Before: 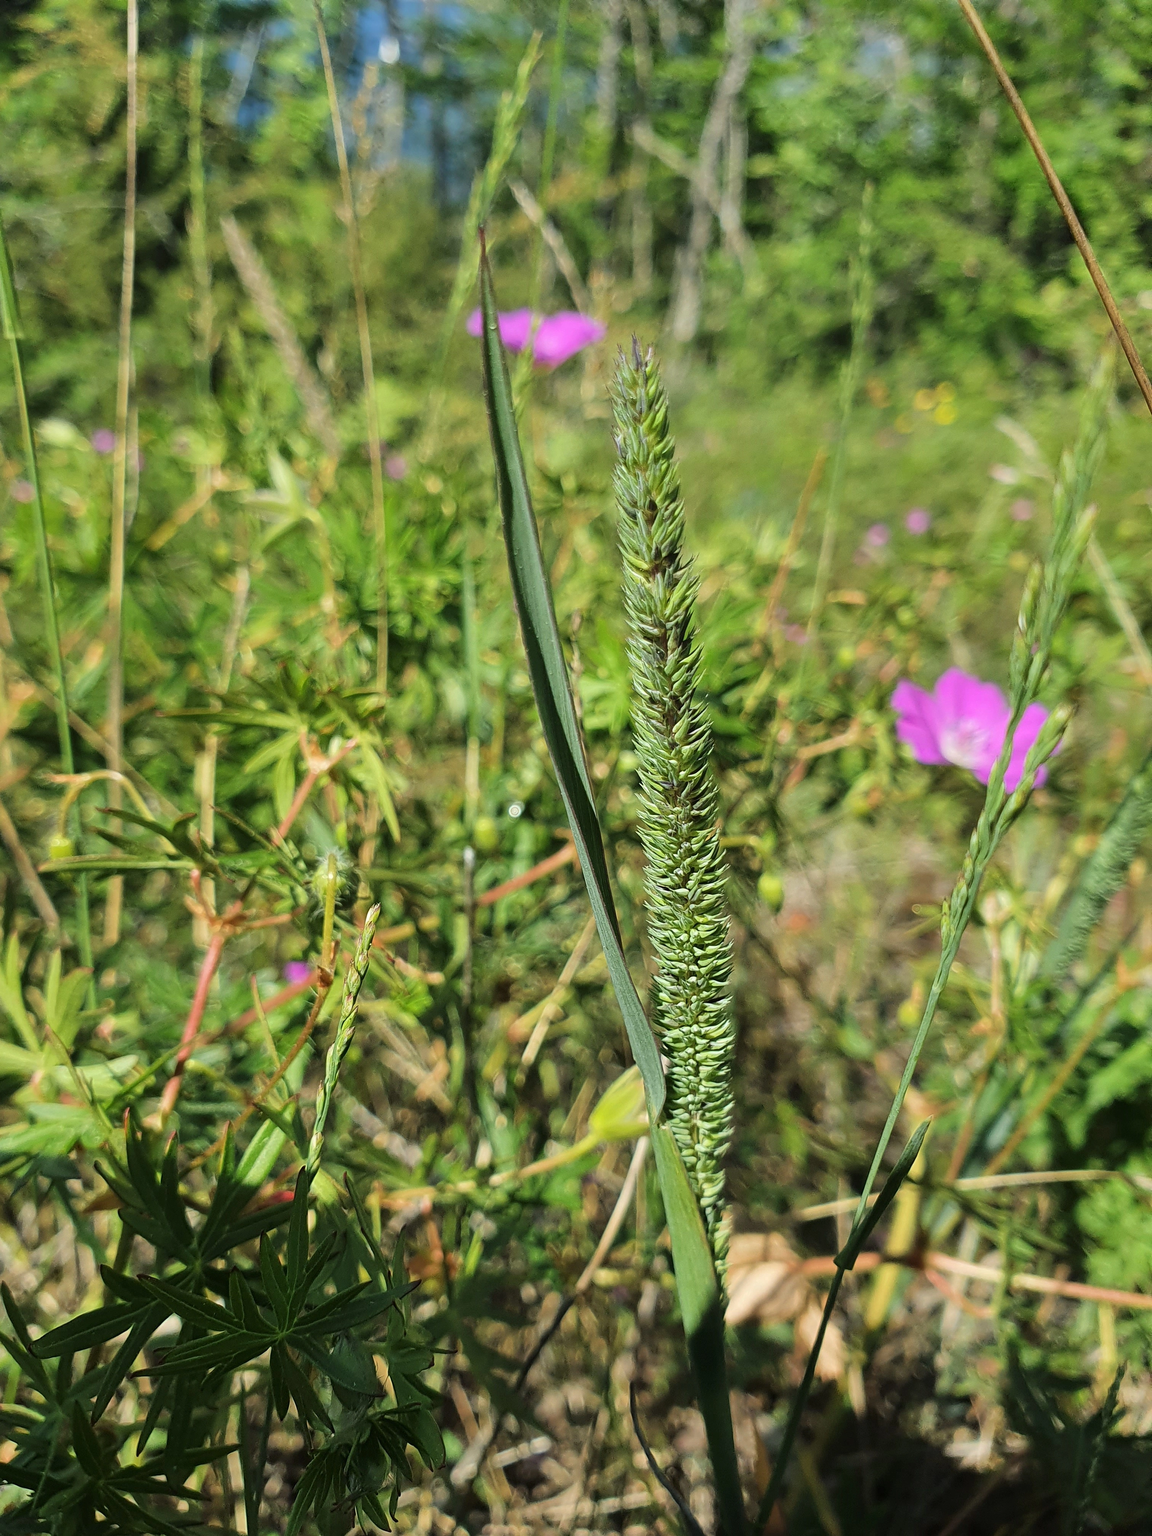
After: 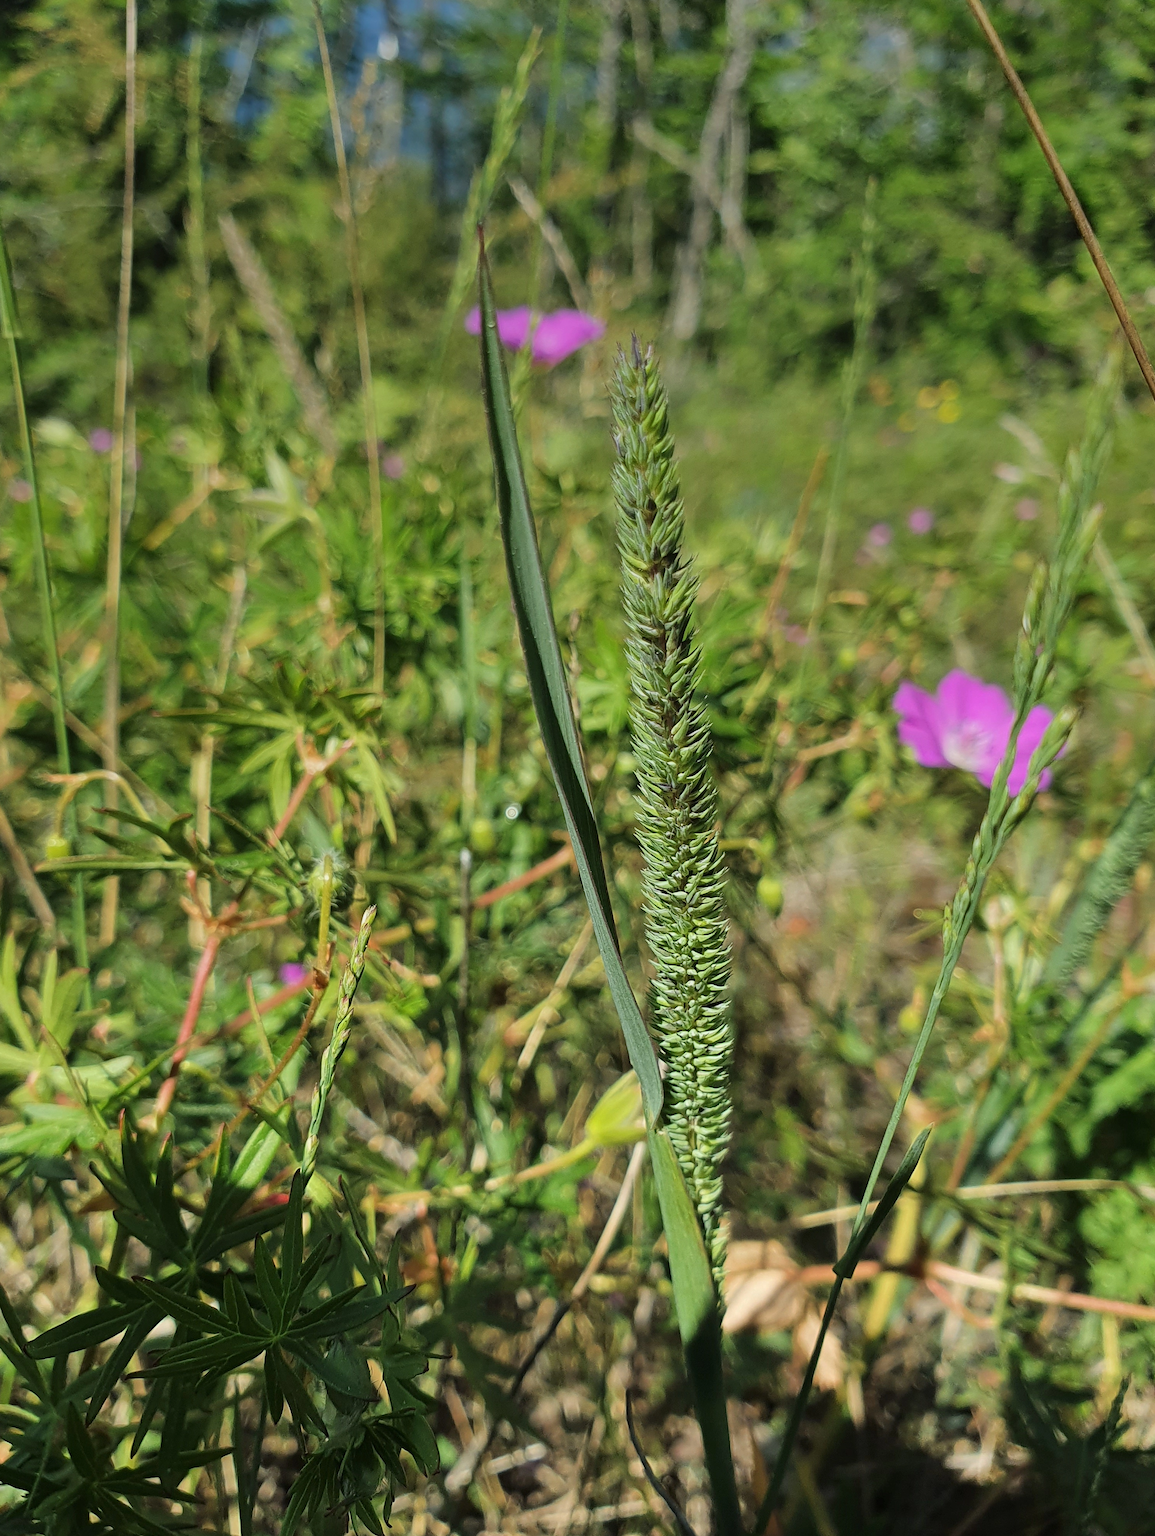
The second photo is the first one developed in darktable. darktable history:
rotate and perspective: rotation 0.192°, lens shift (horizontal) -0.015, crop left 0.005, crop right 0.996, crop top 0.006, crop bottom 0.99
graduated density: on, module defaults
